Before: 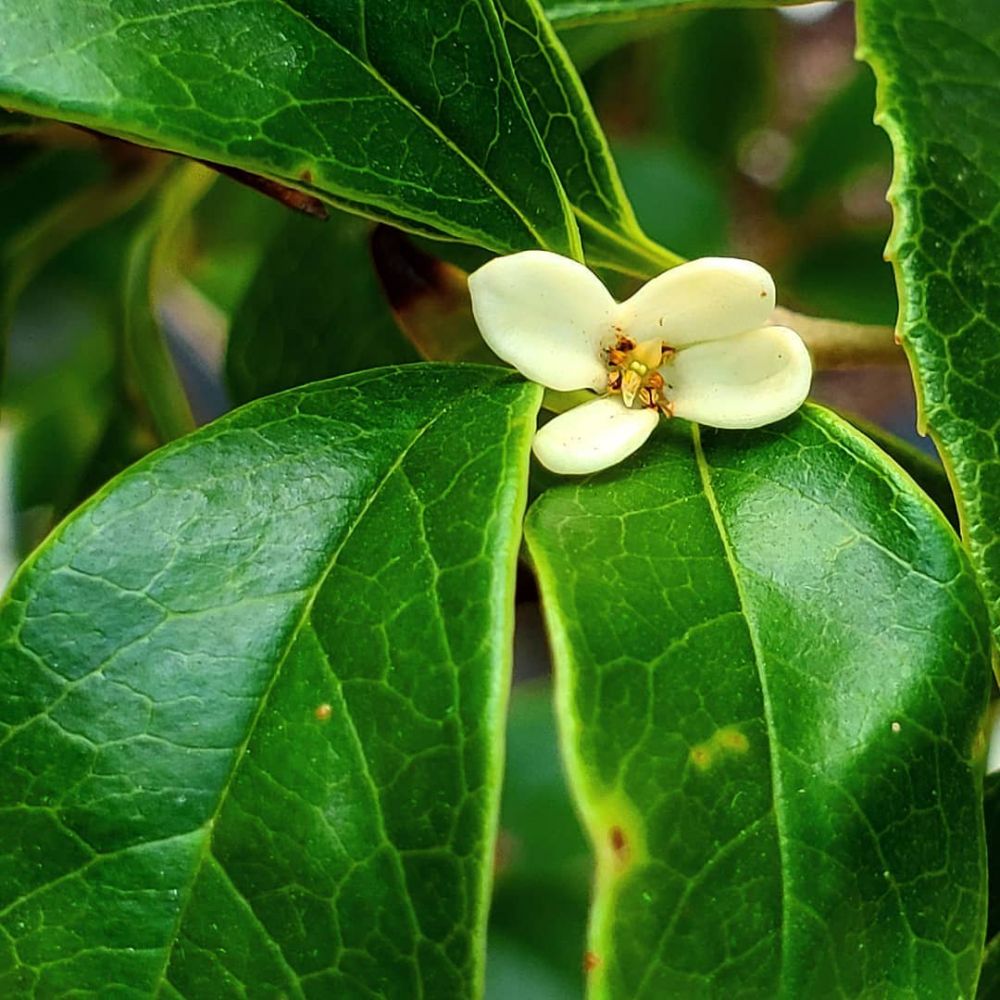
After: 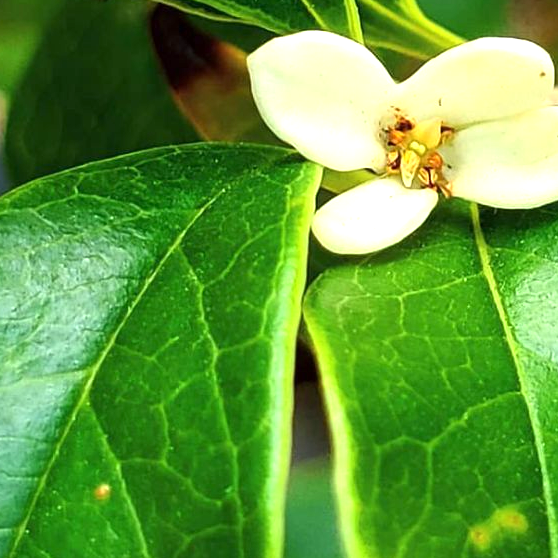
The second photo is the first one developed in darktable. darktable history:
crop and rotate: left 22.13%, top 22.054%, right 22.026%, bottom 22.102%
exposure: exposure 0.657 EV, compensate highlight preservation false
